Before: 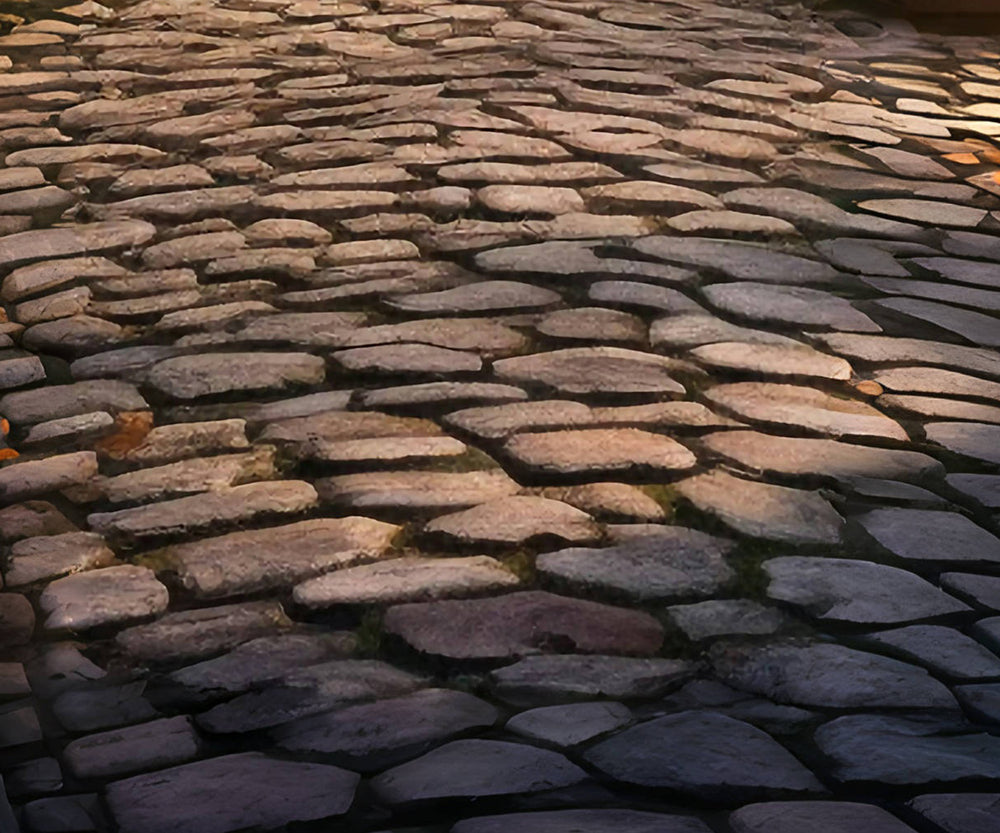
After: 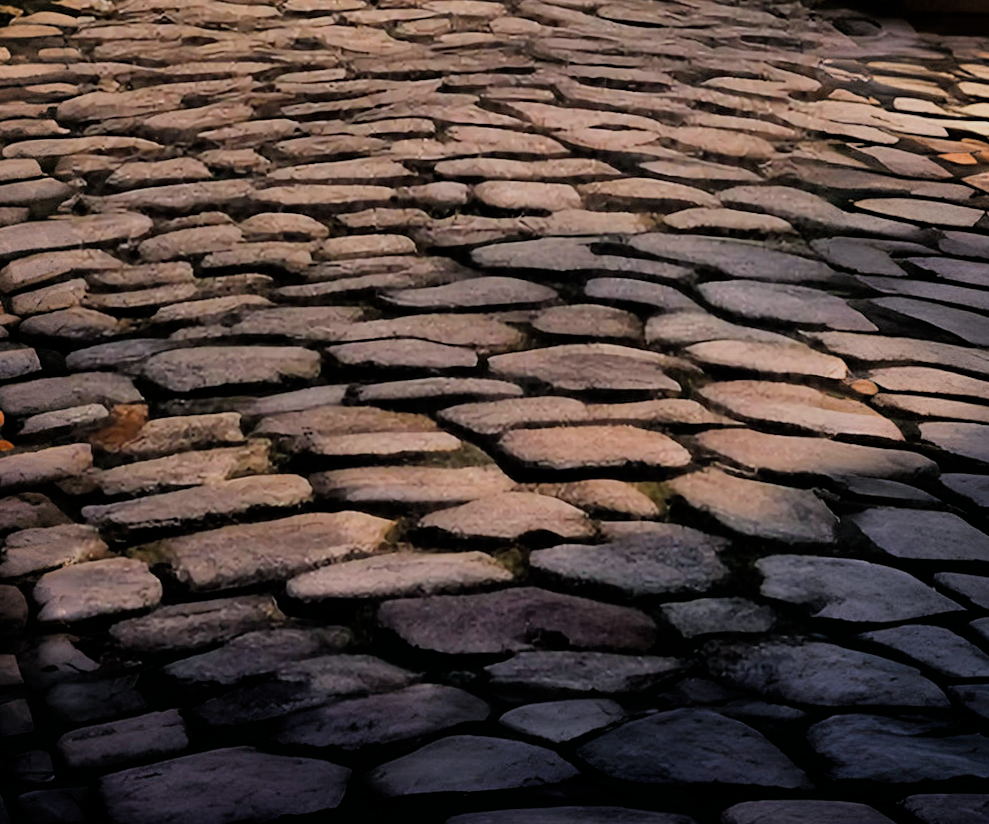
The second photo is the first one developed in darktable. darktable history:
crop and rotate: angle -0.5°
filmic rgb: black relative exposure -4.88 EV, hardness 2.82
color balance rgb: shadows lift › chroma 1.41%, shadows lift › hue 260°, power › chroma 0.5%, power › hue 260°, highlights gain › chroma 1%, highlights gain › hue 27°, saturation formula JzAzBz (2021)
